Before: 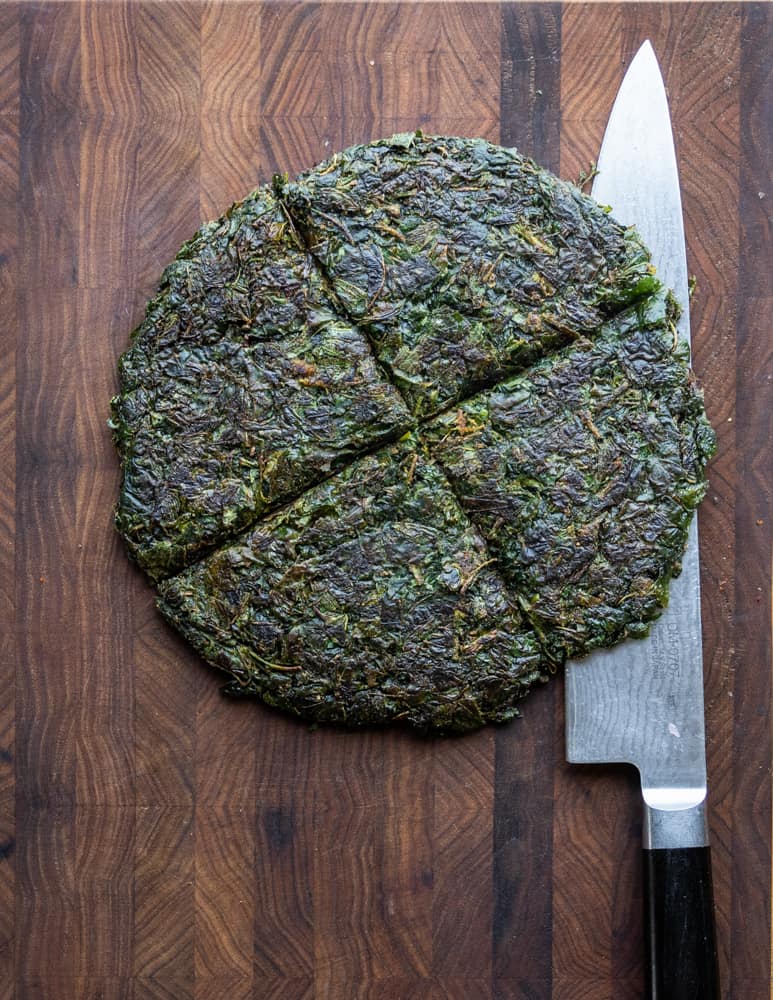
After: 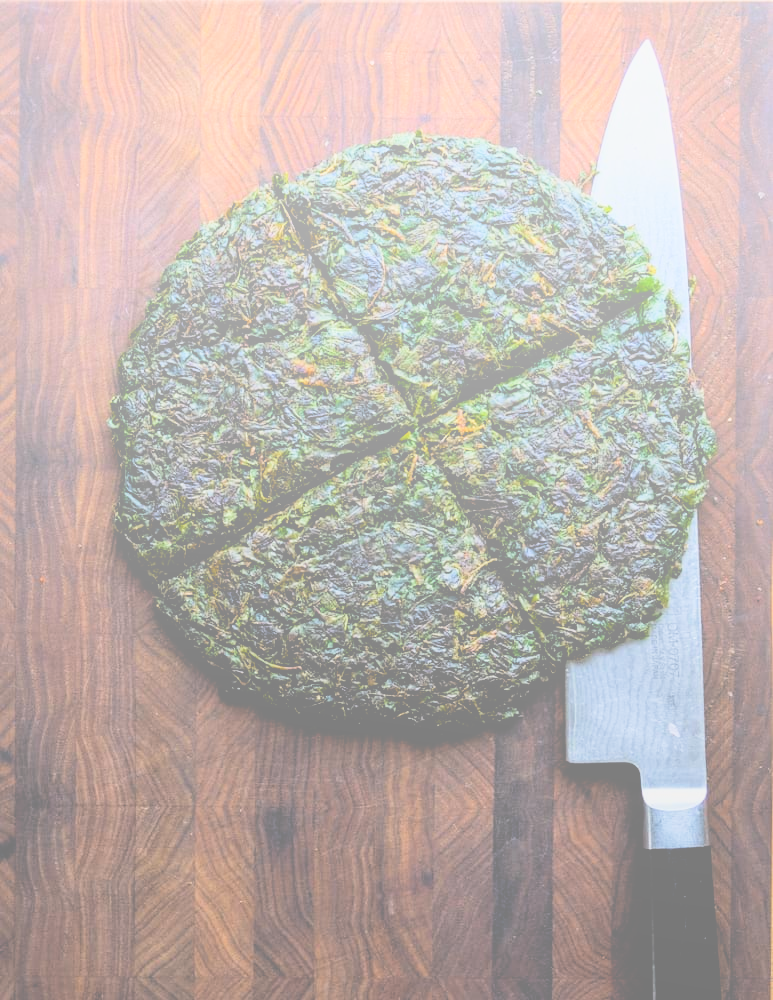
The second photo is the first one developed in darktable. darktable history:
bloom: size 85%, threshold 5%, strength 85%
filmic rgb: black relative exposure -5 EV, hardness 2.88, contrast 1.3, highlights saturation mix -30%
